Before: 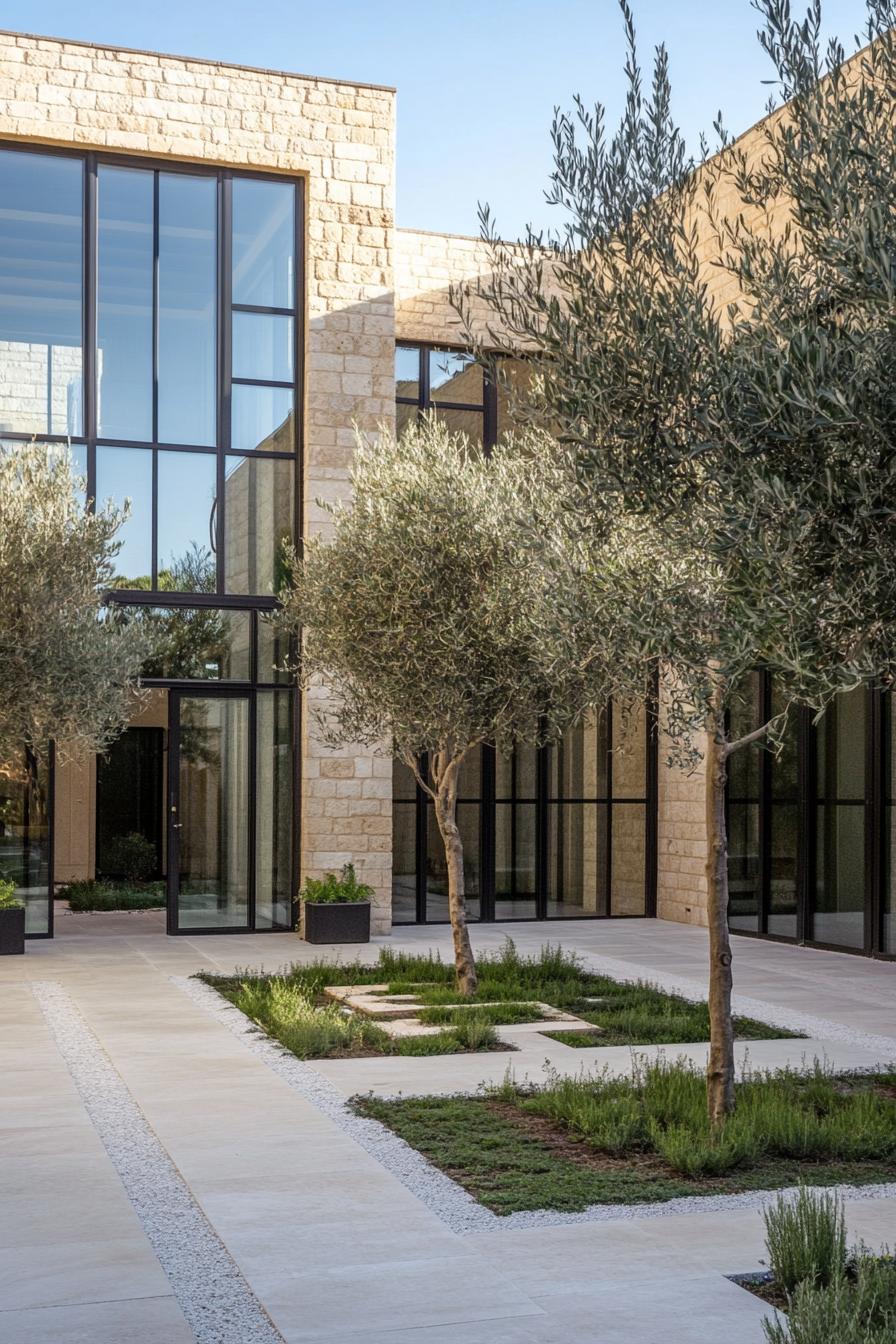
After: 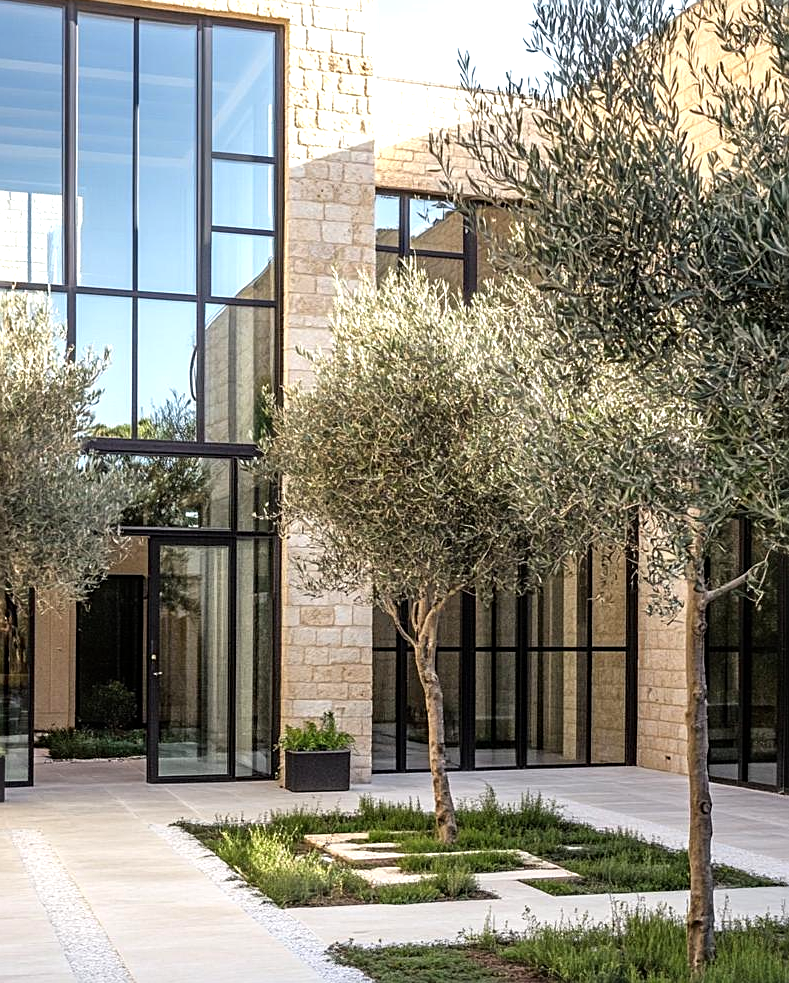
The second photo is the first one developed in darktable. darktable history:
exposure: exposure 0.169 EV, compensate highlight preservation false
sharpen: on, module defaults
crop and rotate: left 2.286%, top 11.315%, right 9.601%, bottom 15.482%
tone equalizer: -8 EV -0.397 EV, -7 EV -0.392 EV, -6 EV -0.305 EV, -5 EV -0.25 EV, -3 EV 0.241 EV, -2 EV 0.363 EV, -1 EV 0.408 EV, +0 EV 0.435 EV
